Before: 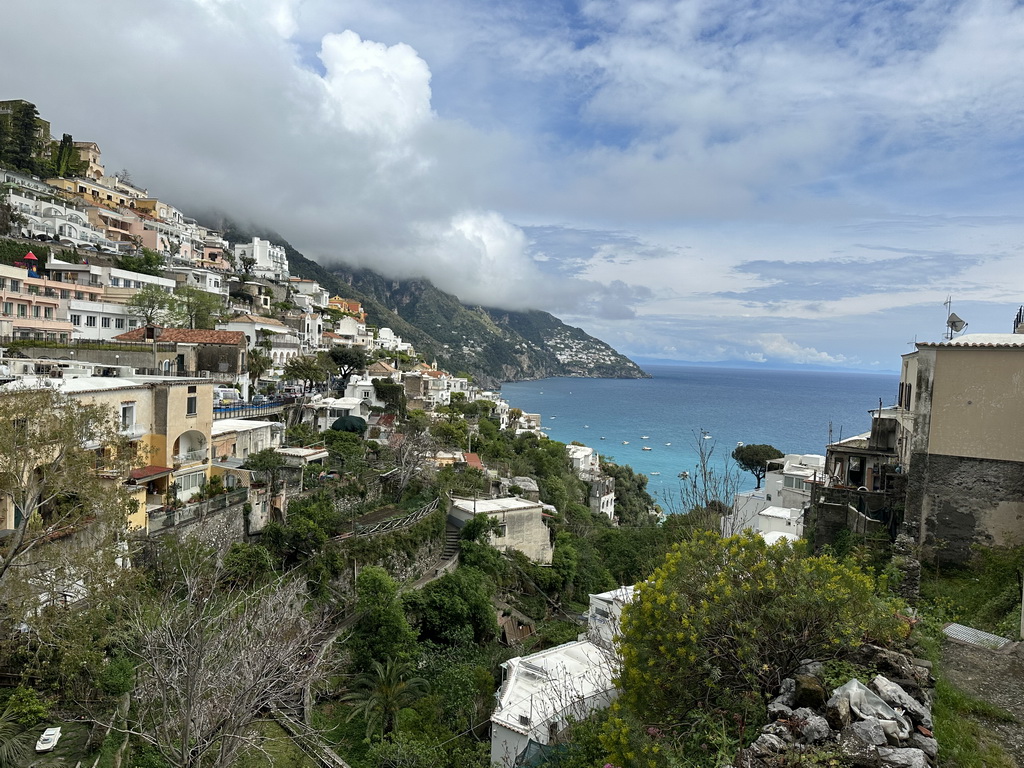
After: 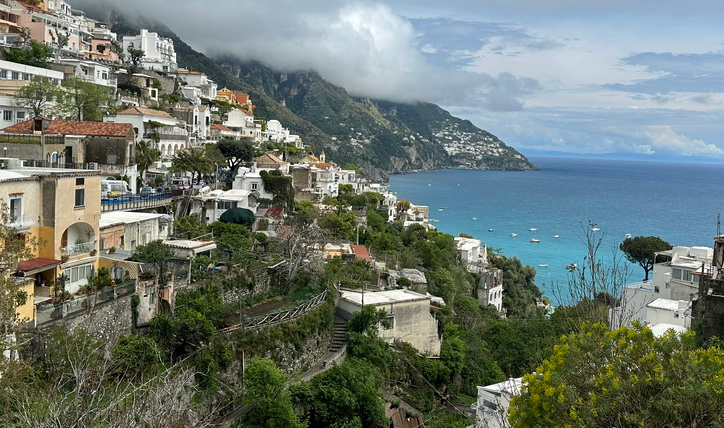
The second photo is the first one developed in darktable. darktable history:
crop: left 10.961%, top 27.14%, right 18.311%, bottom 17.087%
